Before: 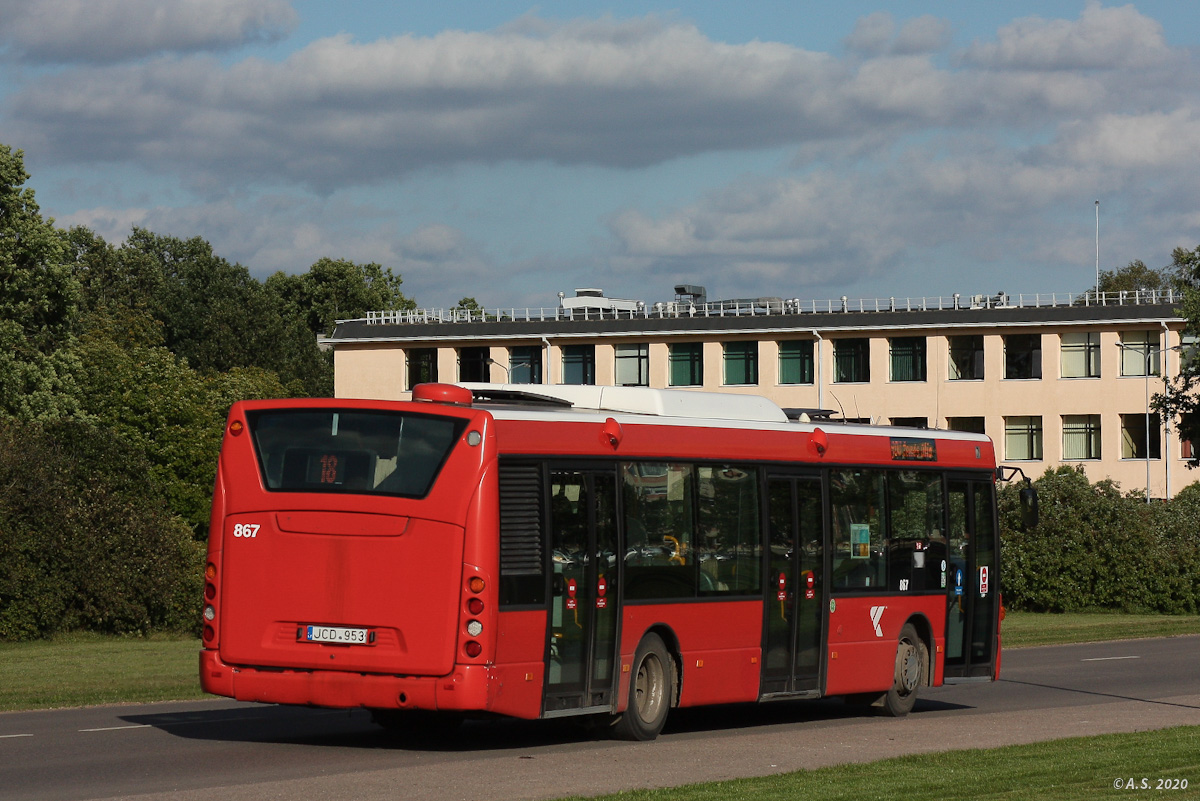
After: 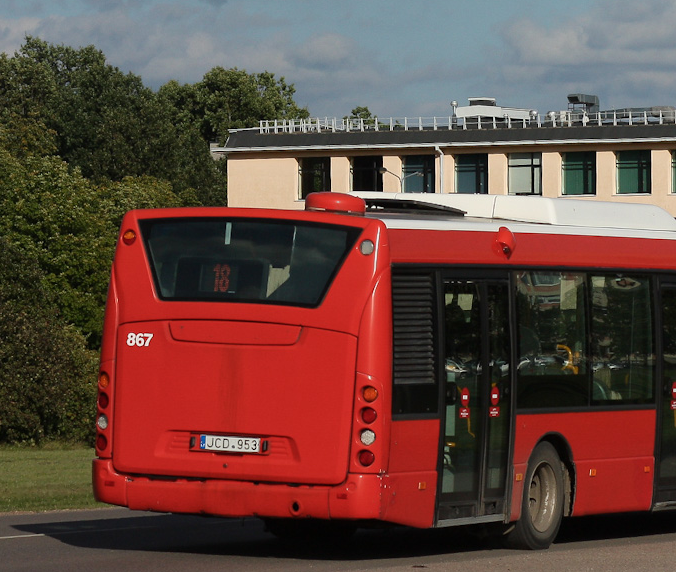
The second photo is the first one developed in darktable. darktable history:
crop: left 8.966%, top 23.852%, right 34.699%, bottom 4.703%
